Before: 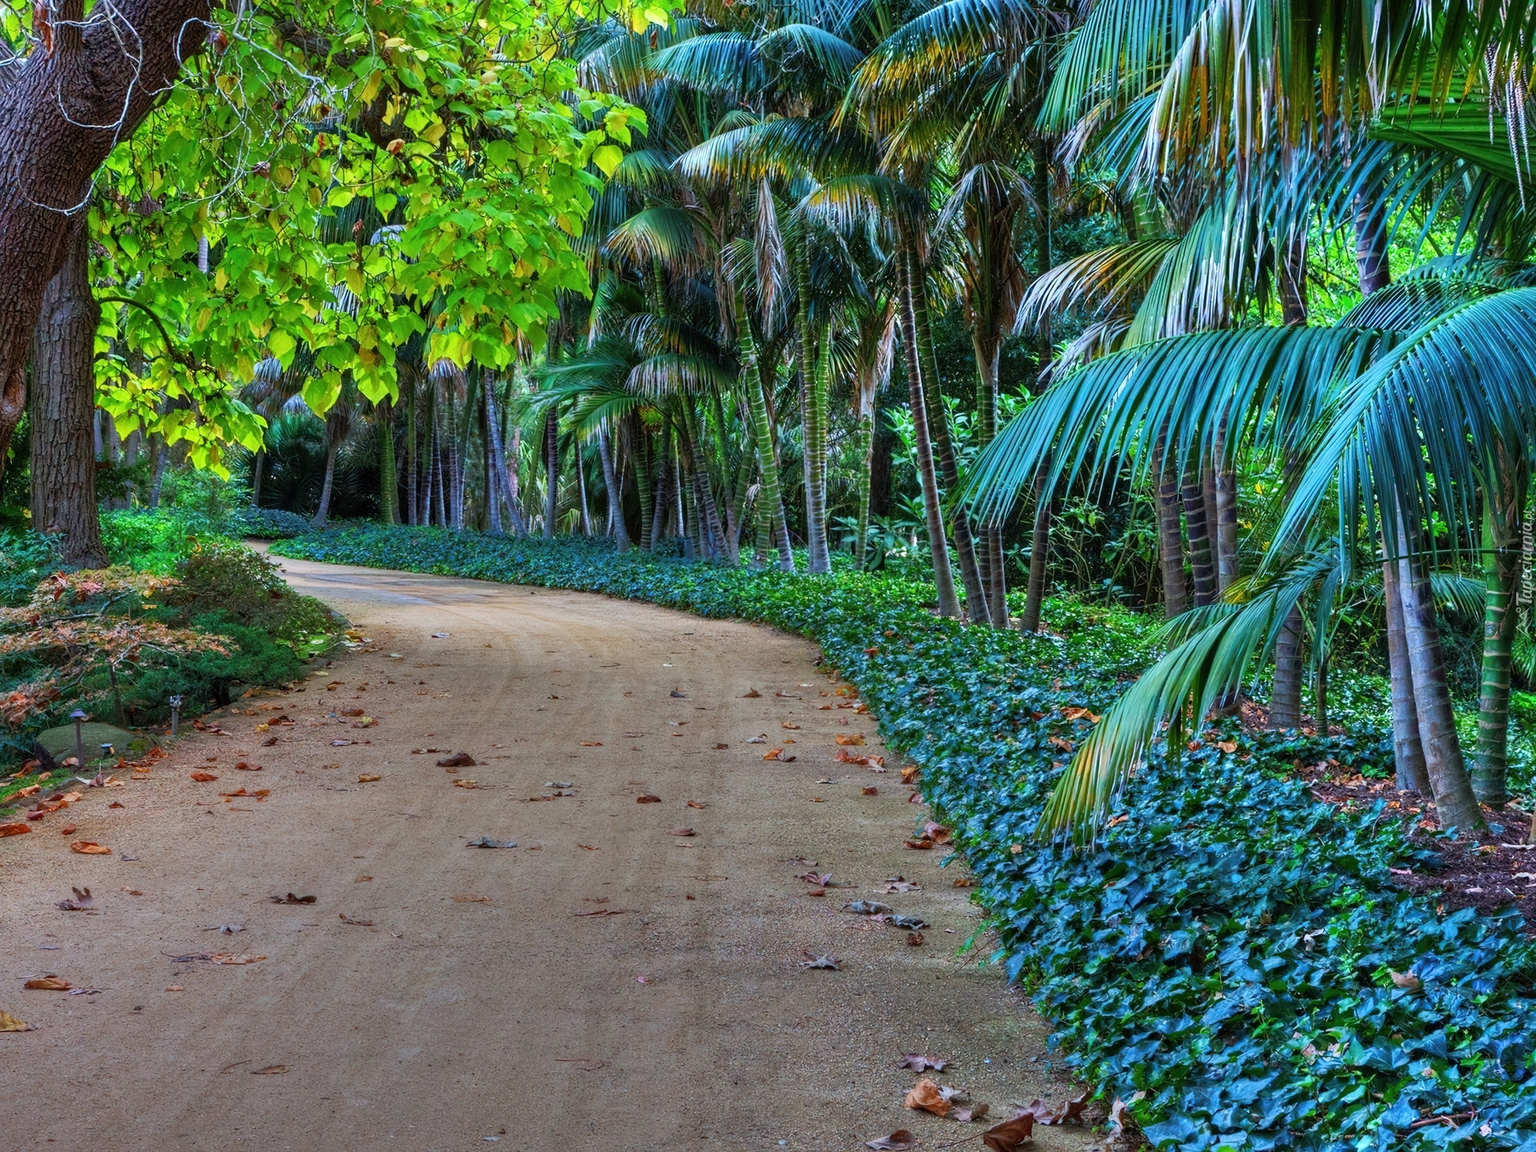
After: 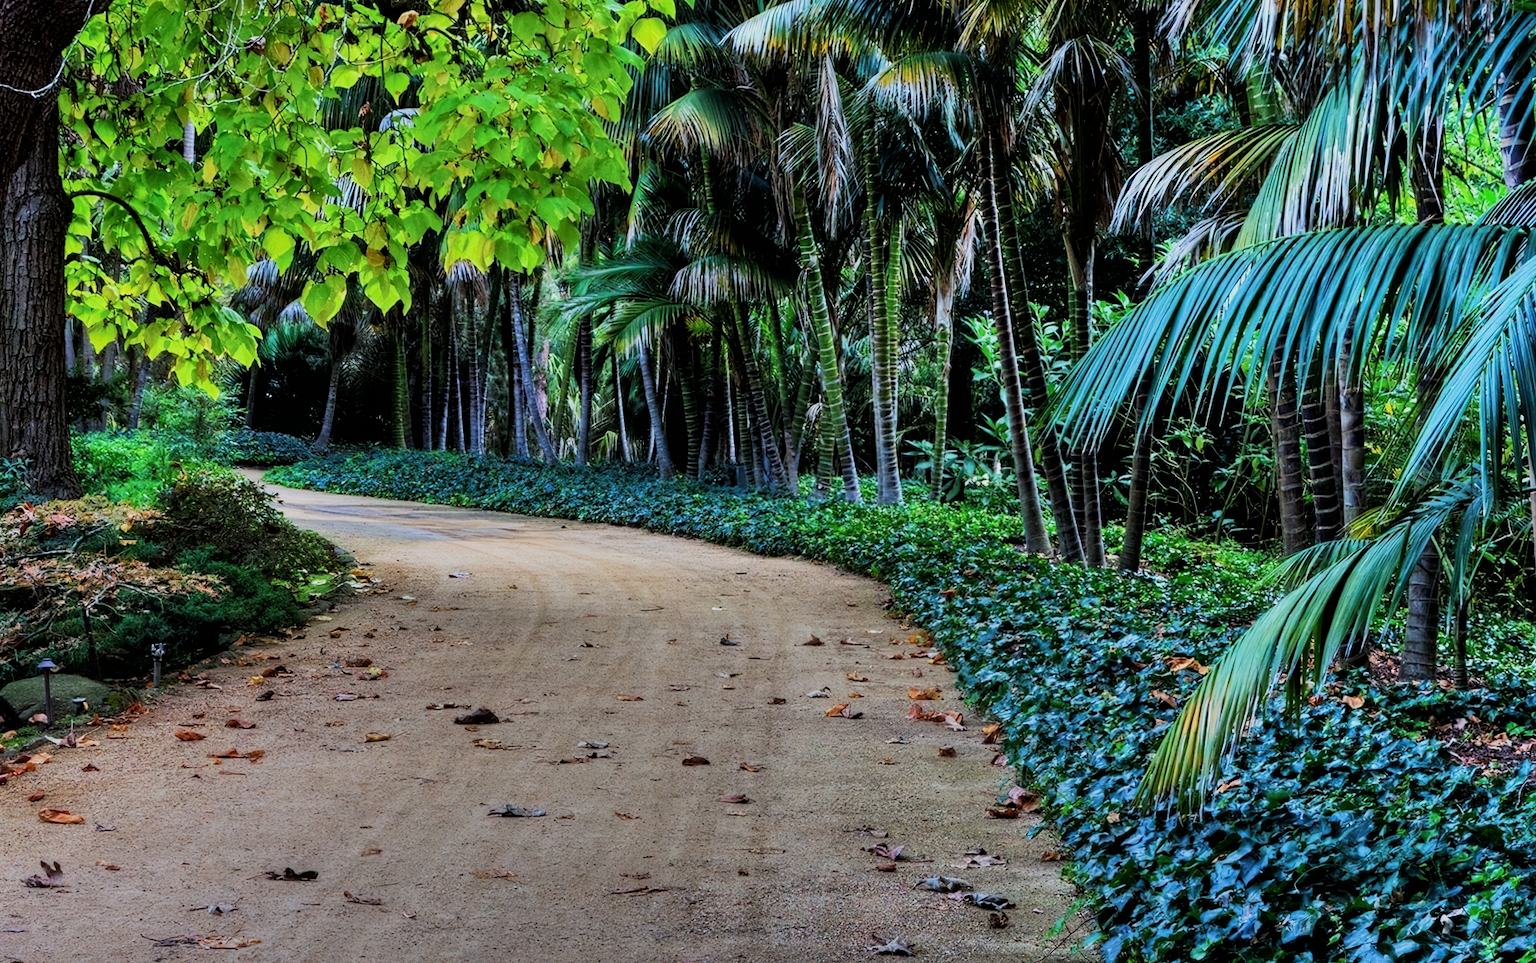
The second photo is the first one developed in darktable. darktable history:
crop and rotate: left 2.425%, top 11.305%, right 9.6%, bottom 15.08%
filmic rgb: black relative exposure -5 EV, hardness 2.88, contrast 1.4, highlights saturation mix -30%
